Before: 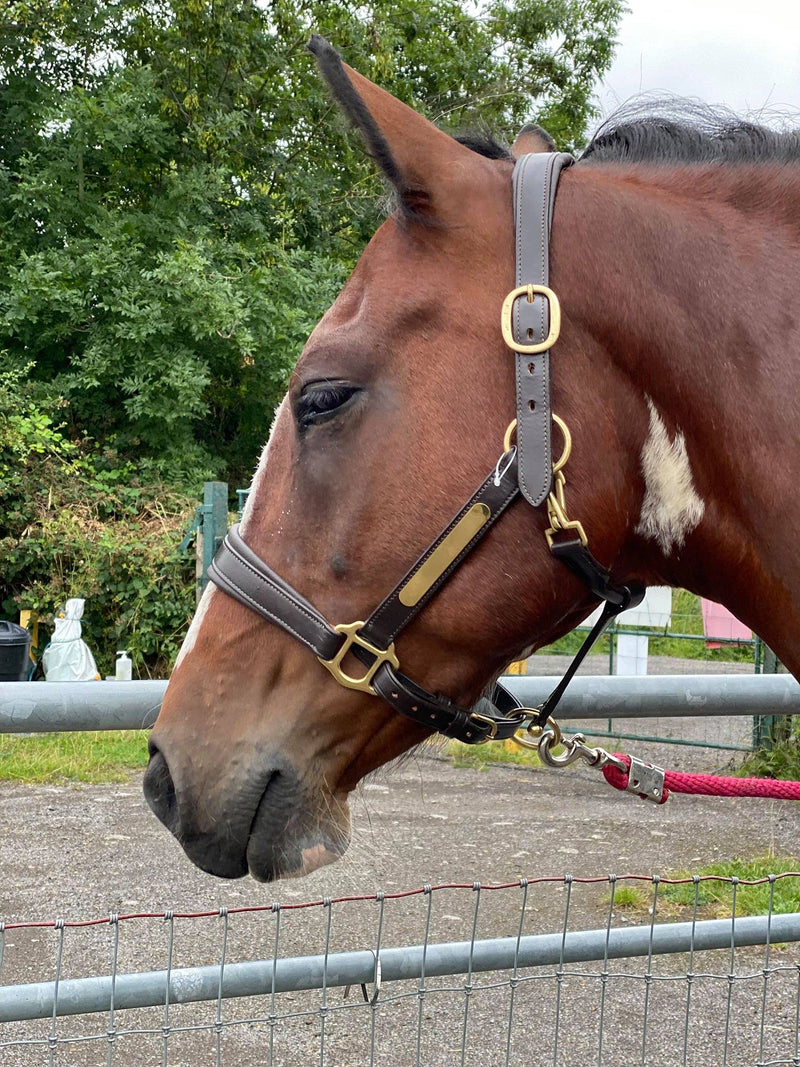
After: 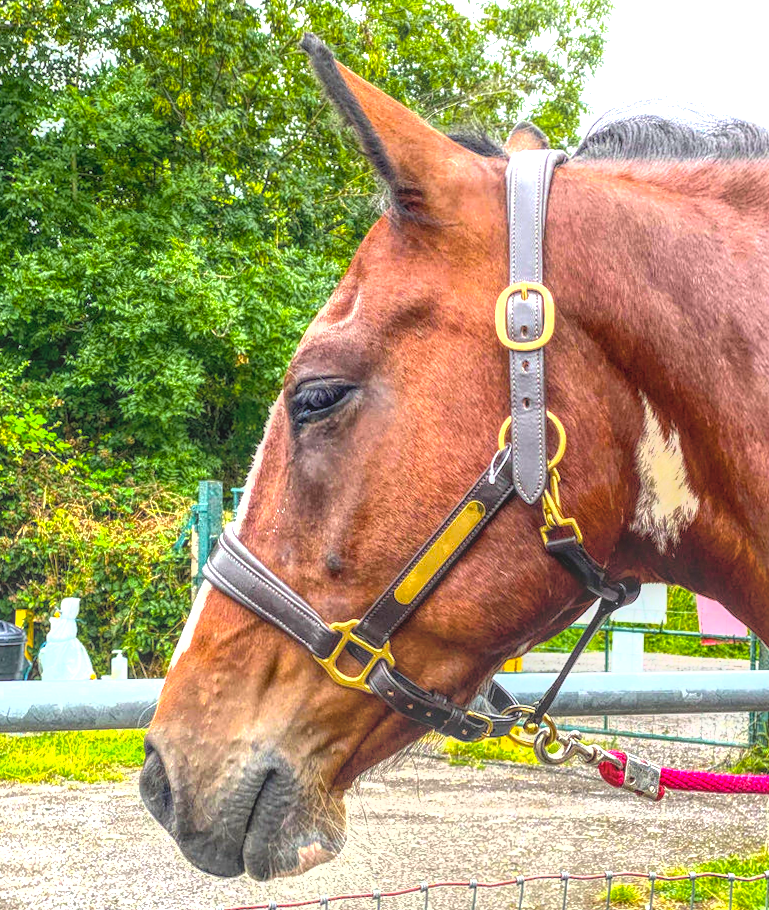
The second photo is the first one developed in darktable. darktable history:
color balance rgb: linear chroma grading › global chroma 15.381%, perceptual saturation grading › global saturation 19.419%, perceptual brilliance grading › global brilliance -5.122%, perceptual brilliance grading › highlights 24.693%, perceptual brilliance grading › mid-tones 6.852%, perceptual brilliance grading › shadows -4.587%, global vibrance 20%
crop and rotate: angle 0.235°, left 0.393%, right 2.886%, bottom 14.189%
exposure: black level correction 0, exposure 0.702 EV, compensate highlight preservation false
local contrast: highlights 20%, shadows 24%, detail 200%, midtone range 0.2
